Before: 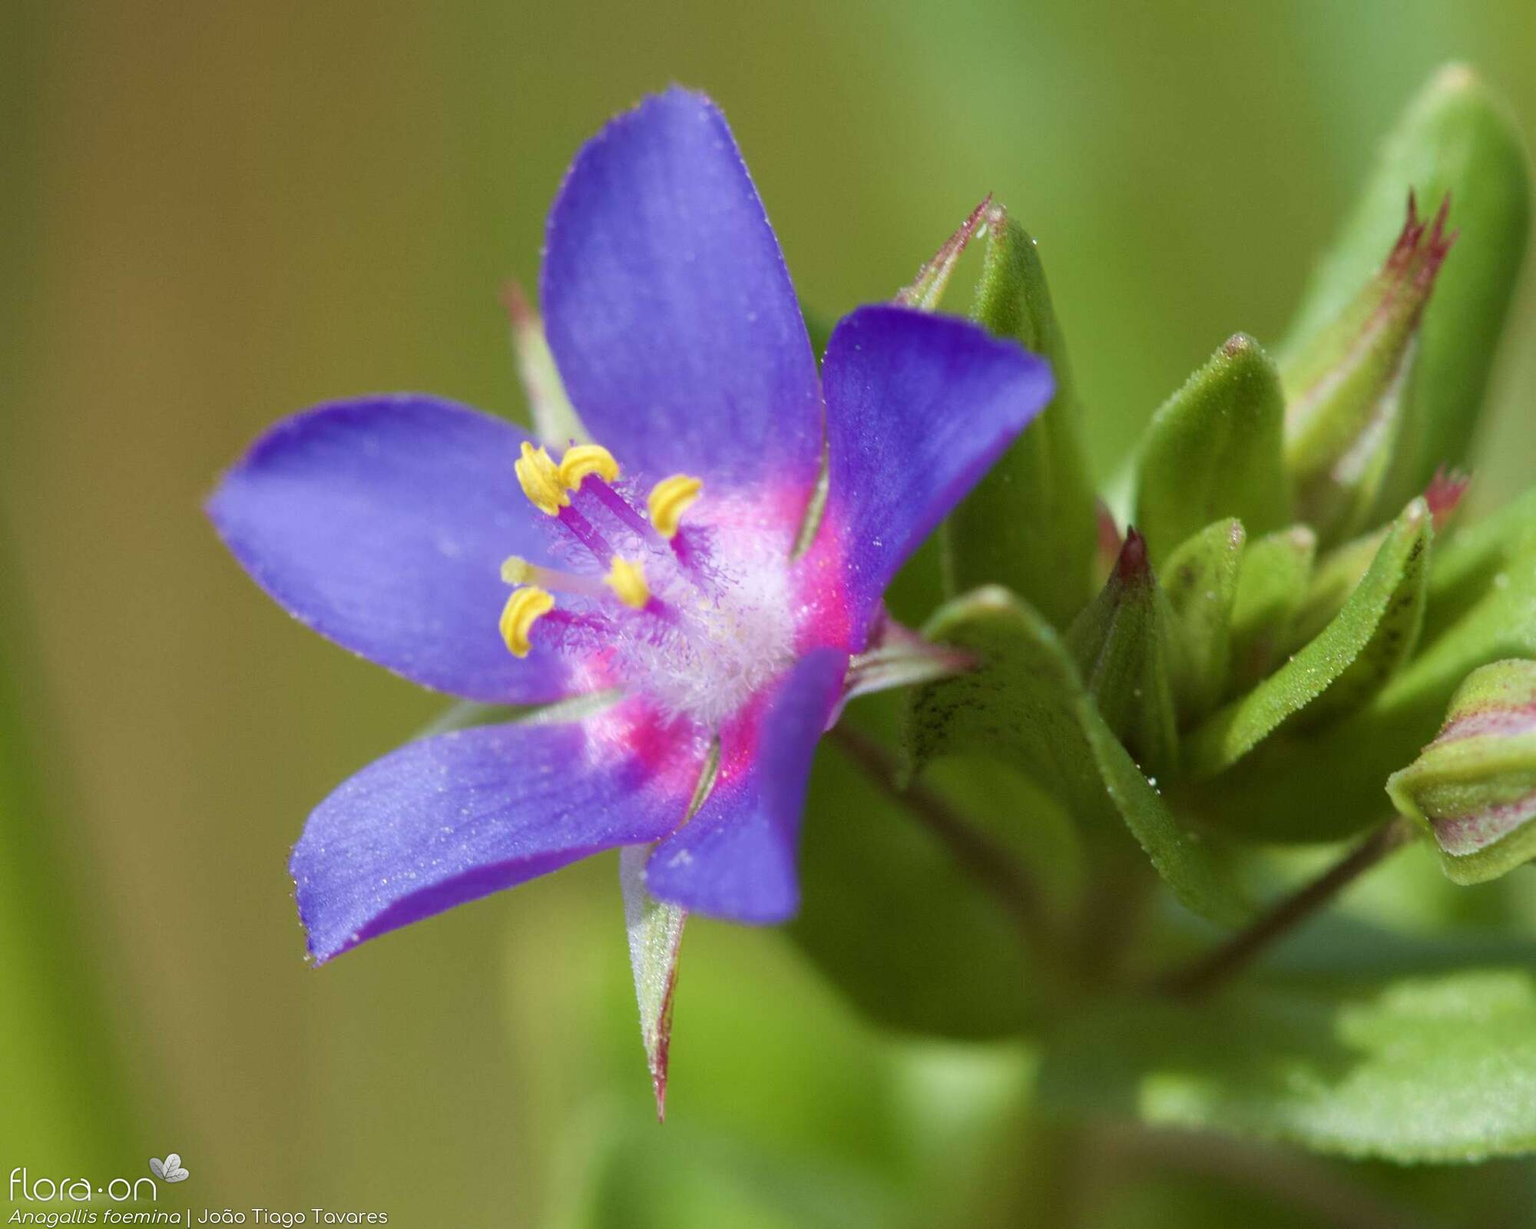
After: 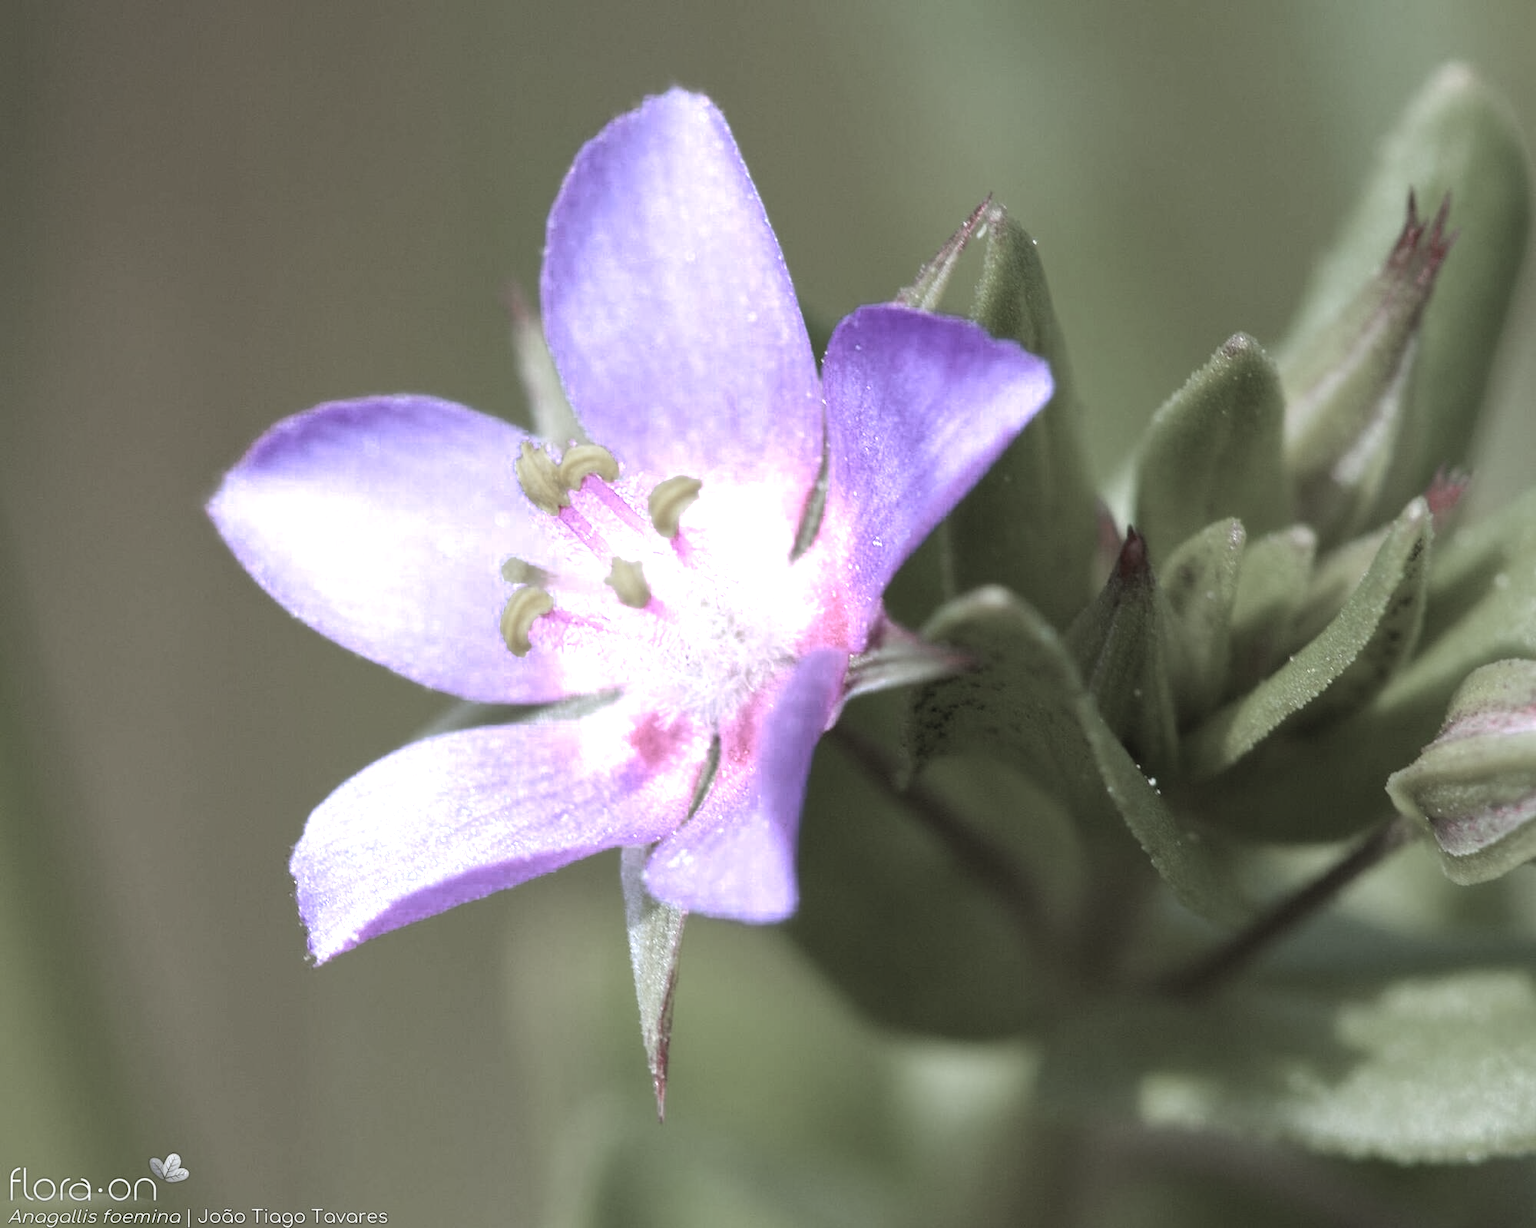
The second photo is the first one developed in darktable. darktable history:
white balance: red 0.974, blue 1.044
color zones: curves: ch0 [(0, 0.613) (0.01, 0.613) (0.245, 0.448) (0.498, 0.529) (0.642, 0.665) (0.879, 0.777) (0.99, 0.613)]; ch1 [(0, 0.272) (0.219, 0.127) (0.724, 0.346)]
